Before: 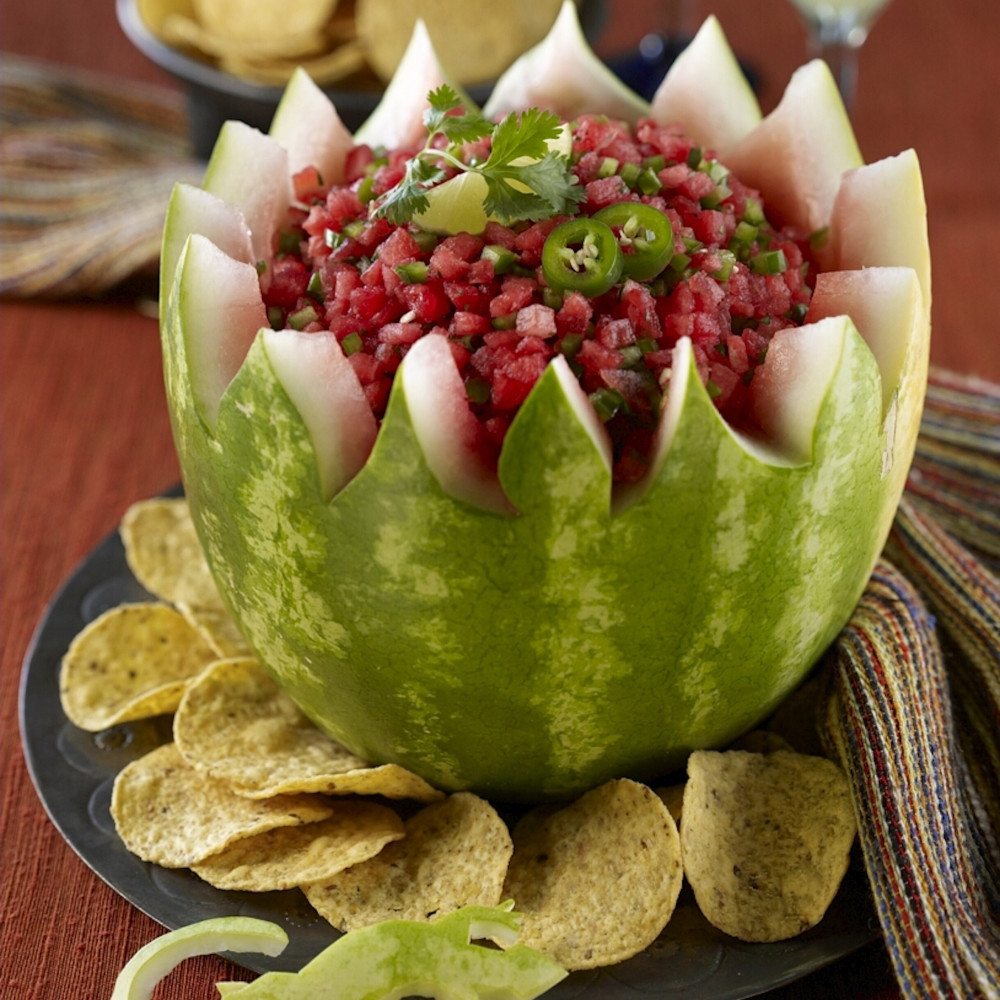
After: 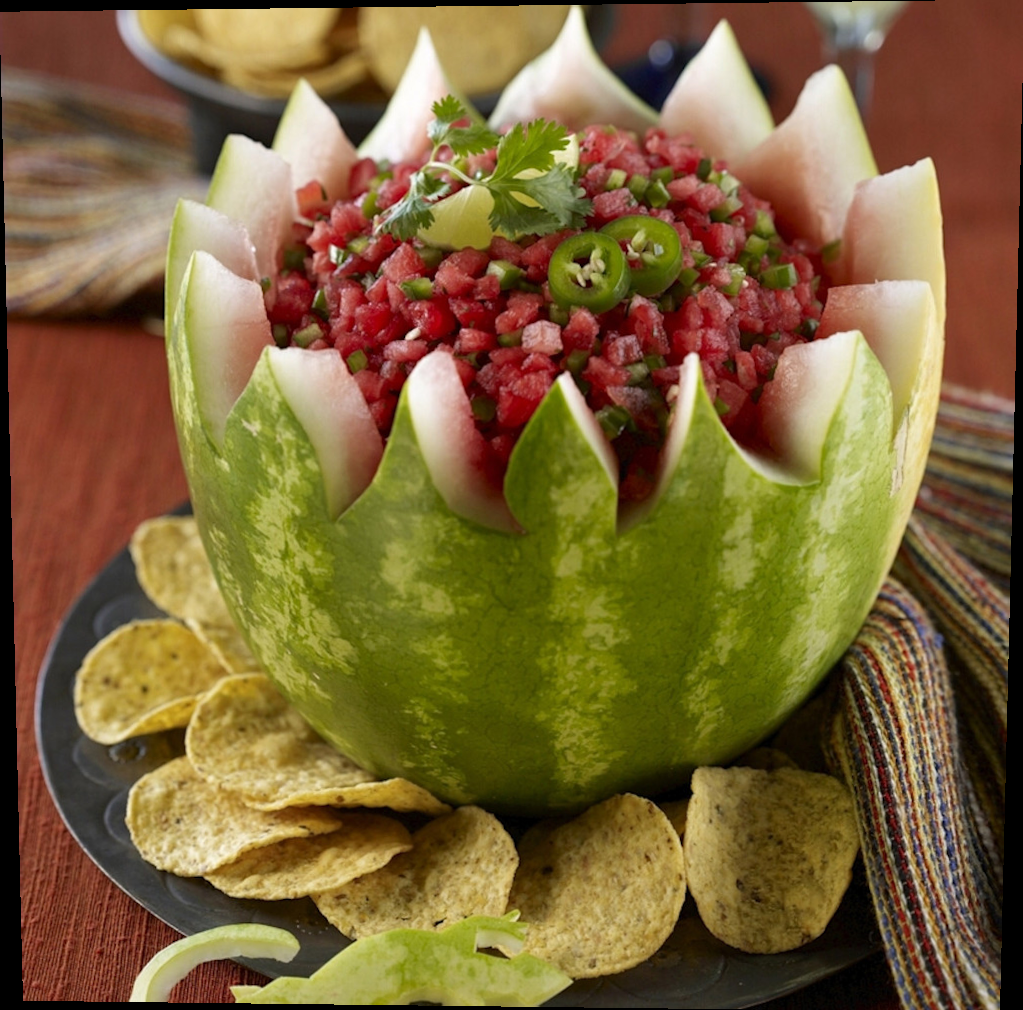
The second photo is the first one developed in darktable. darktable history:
crop: top 0.05%, bottom 0.098%
rotate and perspective: lens shift (vertical) 0.048, lens shift (horizontal) -0.024, automatic cropping off
